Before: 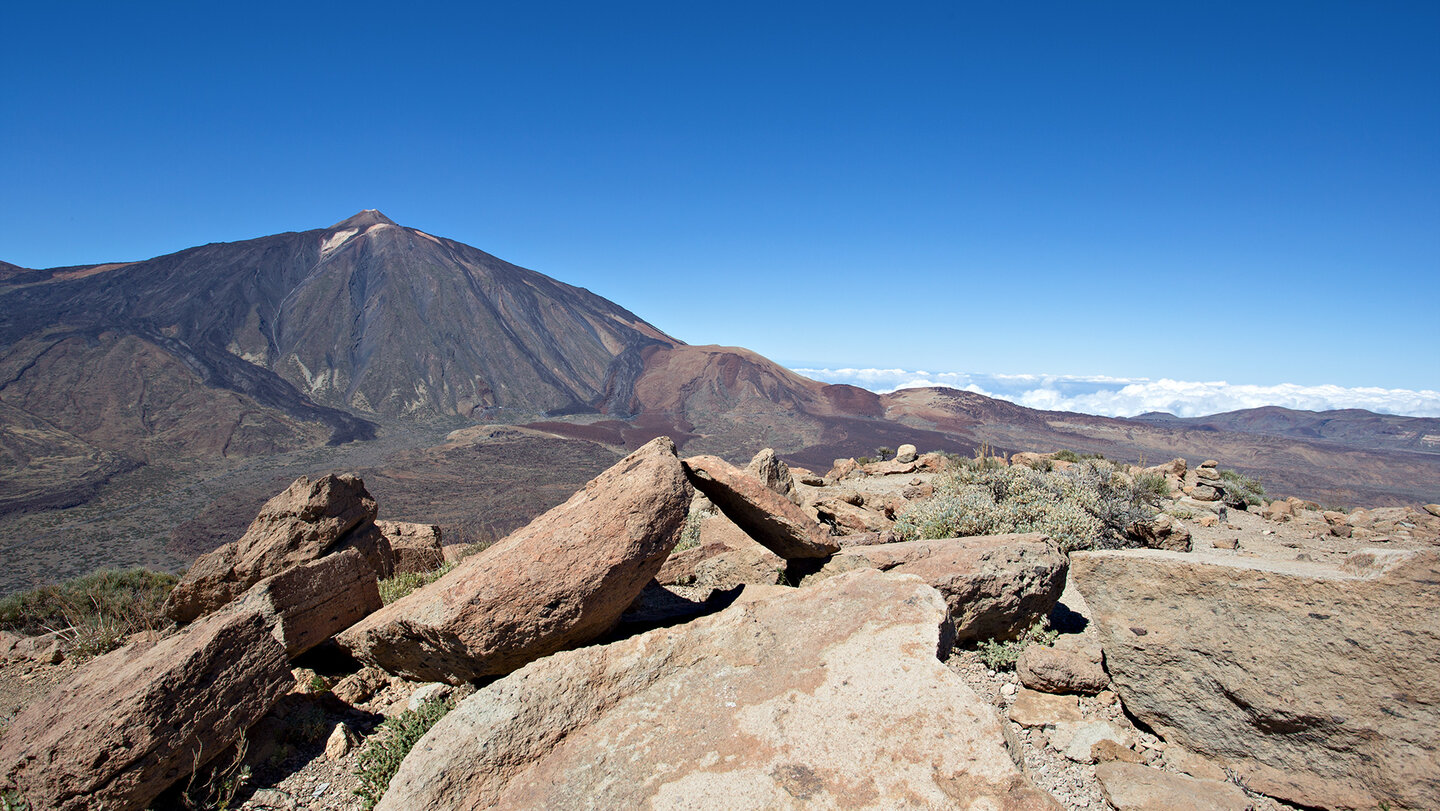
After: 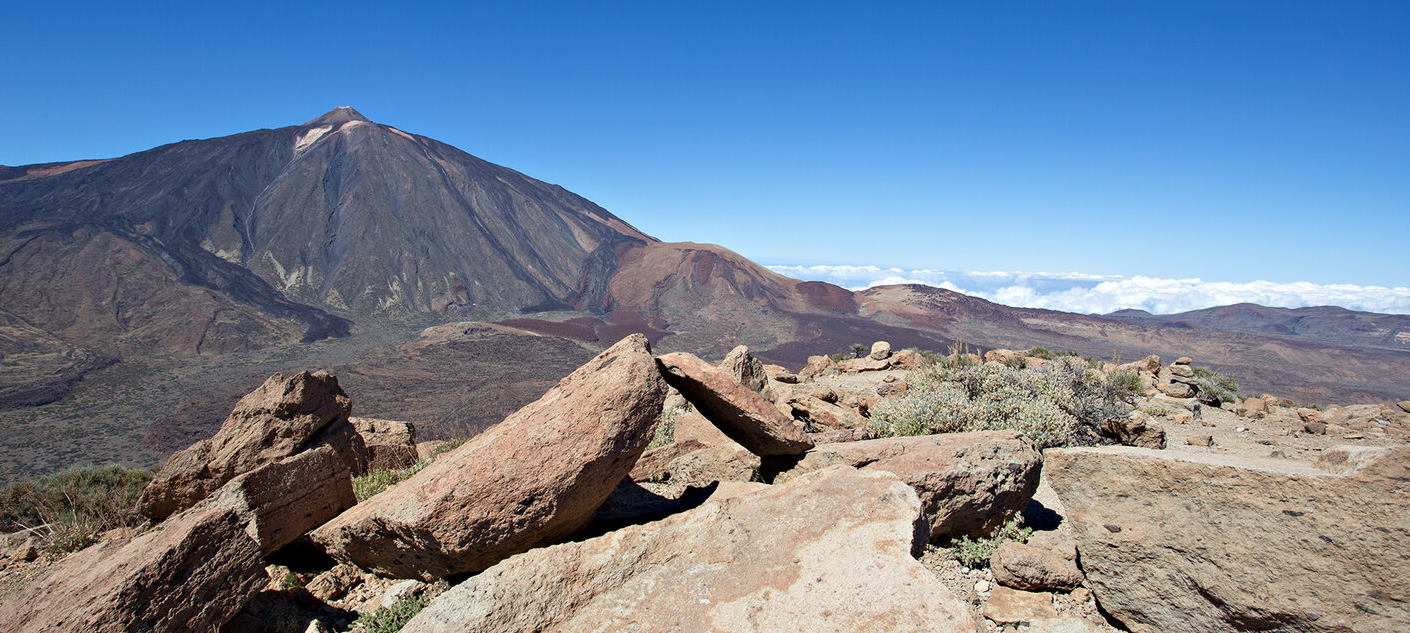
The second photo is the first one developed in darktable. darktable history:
crop and rotate: left 1.83%, top 12.725%, right 0.236%, bottom 9.107%
